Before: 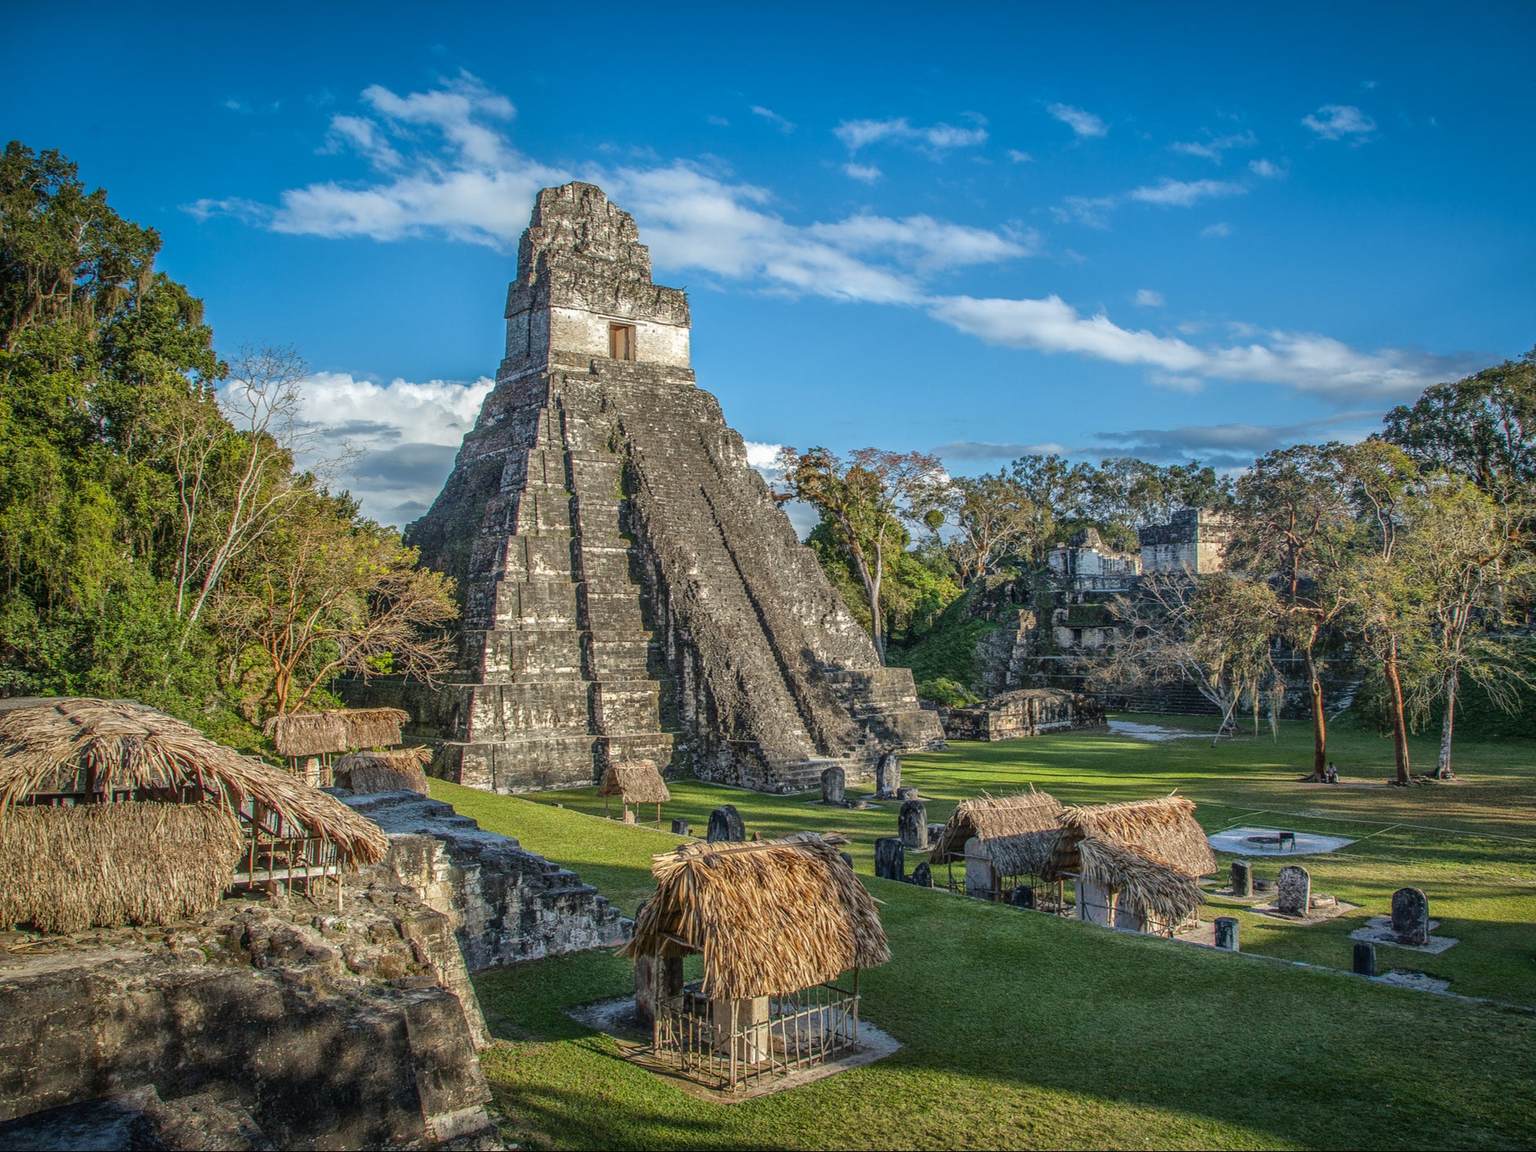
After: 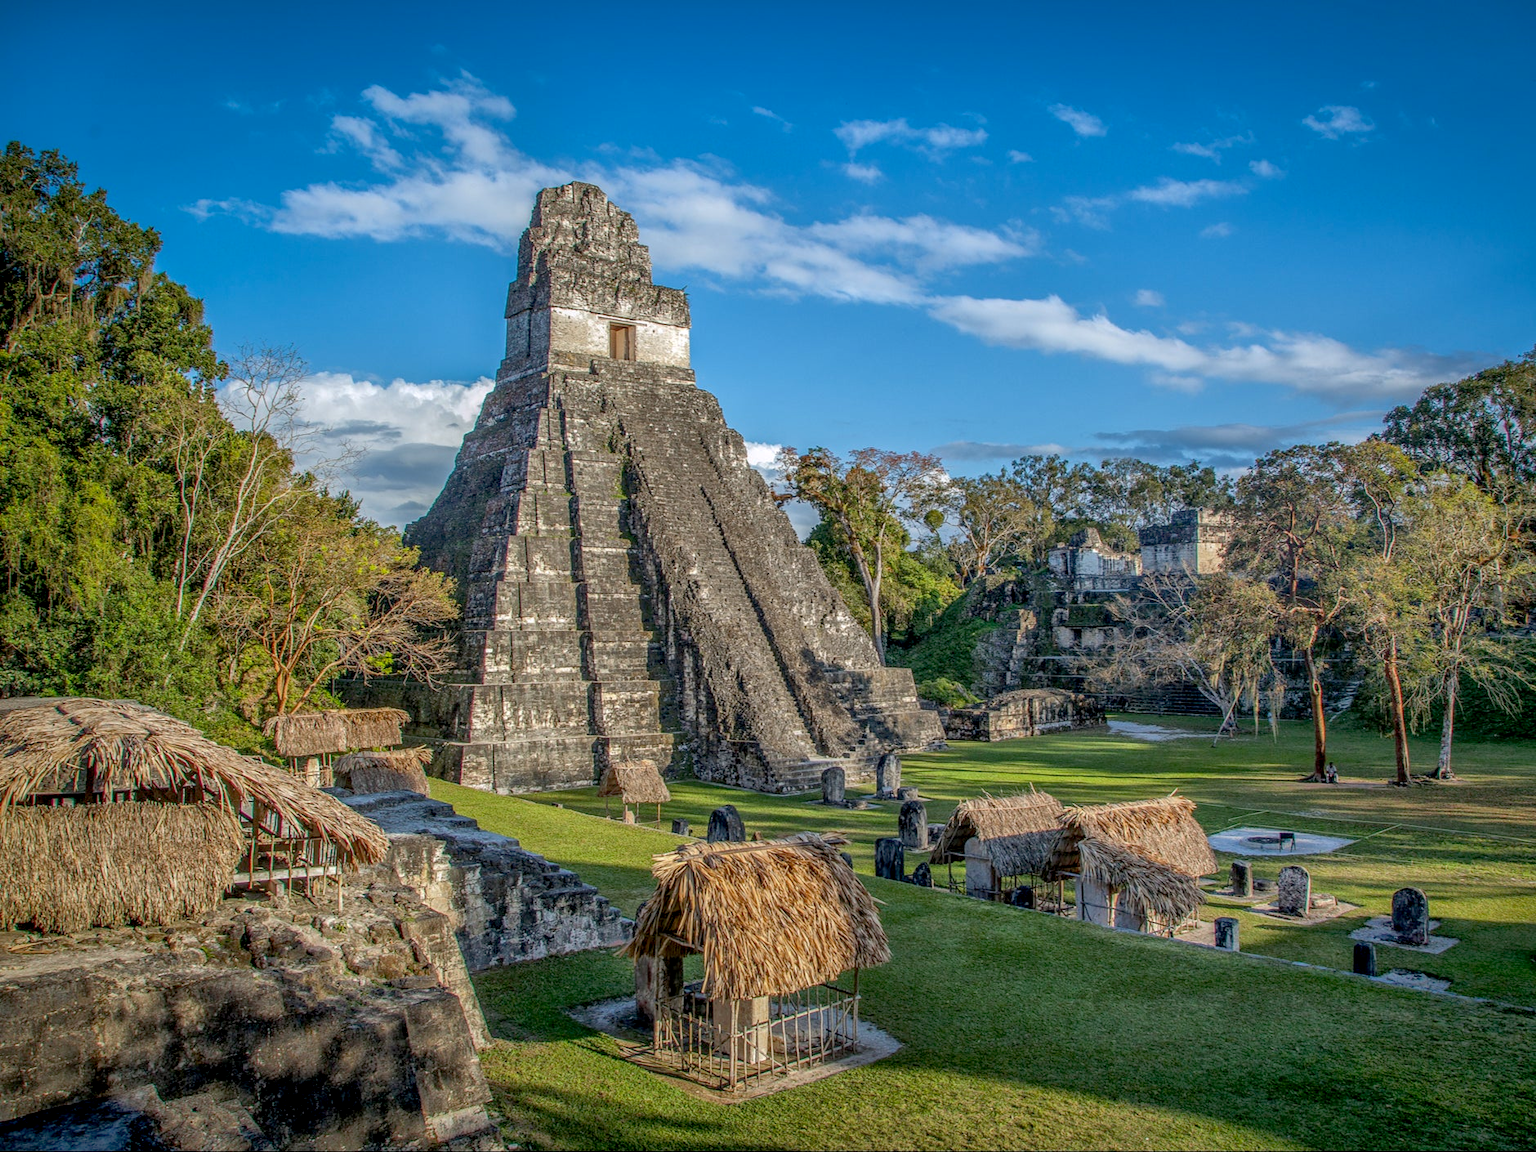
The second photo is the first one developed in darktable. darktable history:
exposure: black level correction 0.009, exposure 0.014 EV, compensate highlight preservation false
shadows and highlights: on, module defaults
white balance: red 1.004, blue 1.024
